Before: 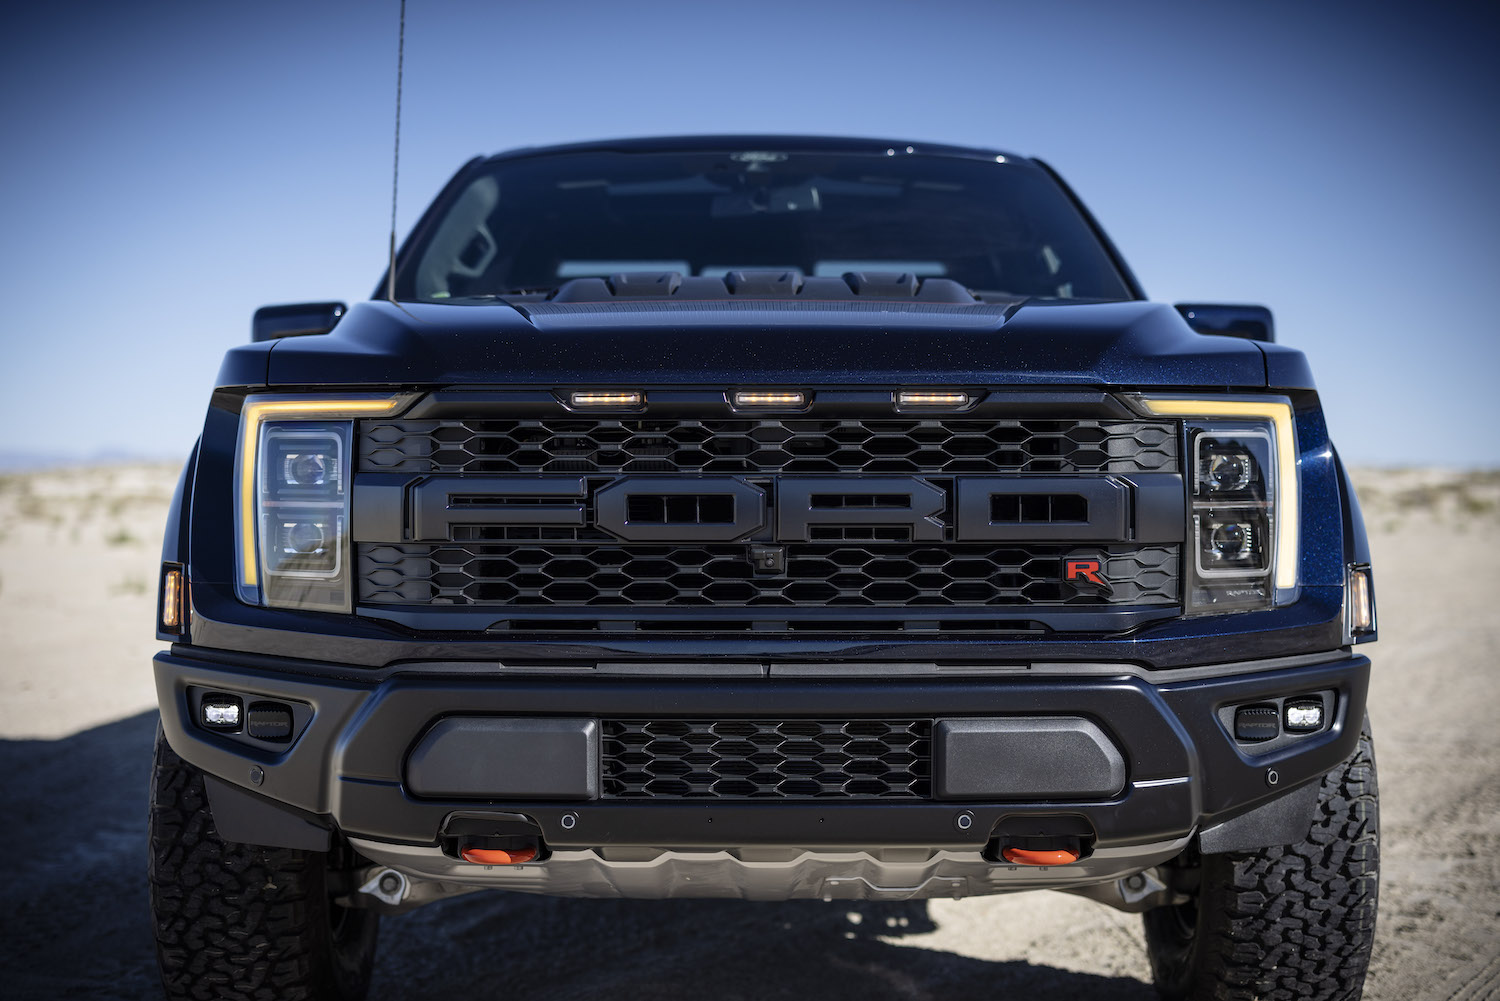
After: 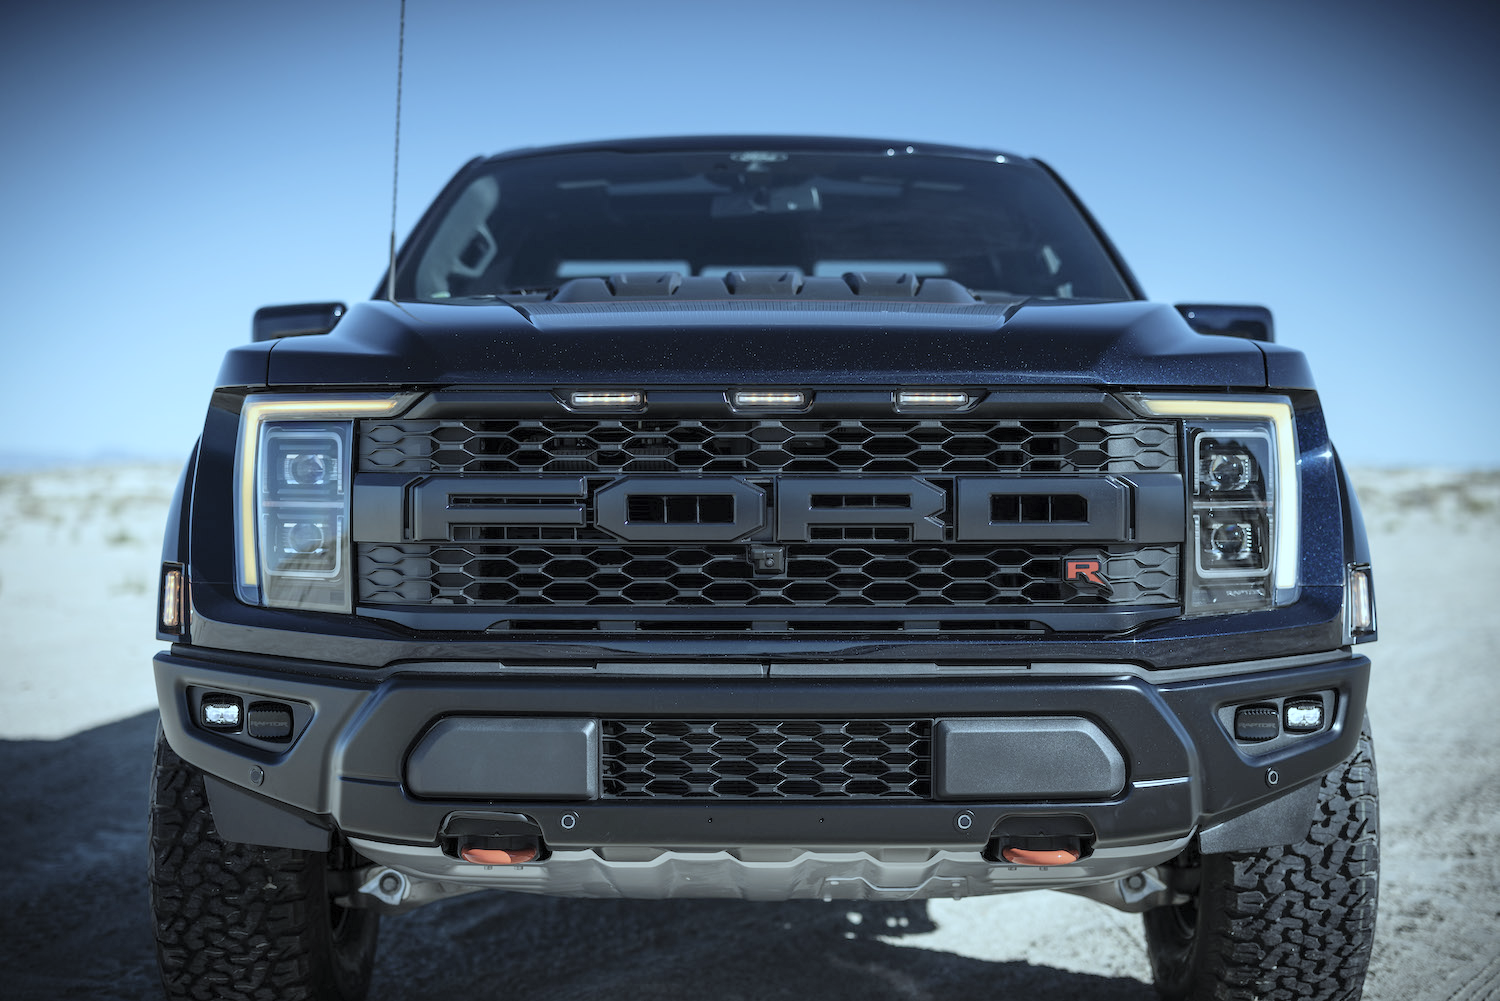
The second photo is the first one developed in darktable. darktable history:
color correction: highlights a* -13.33, highlights b* -17.7, saturation 0.701
contrast brightness saturation: brightness 0.152
